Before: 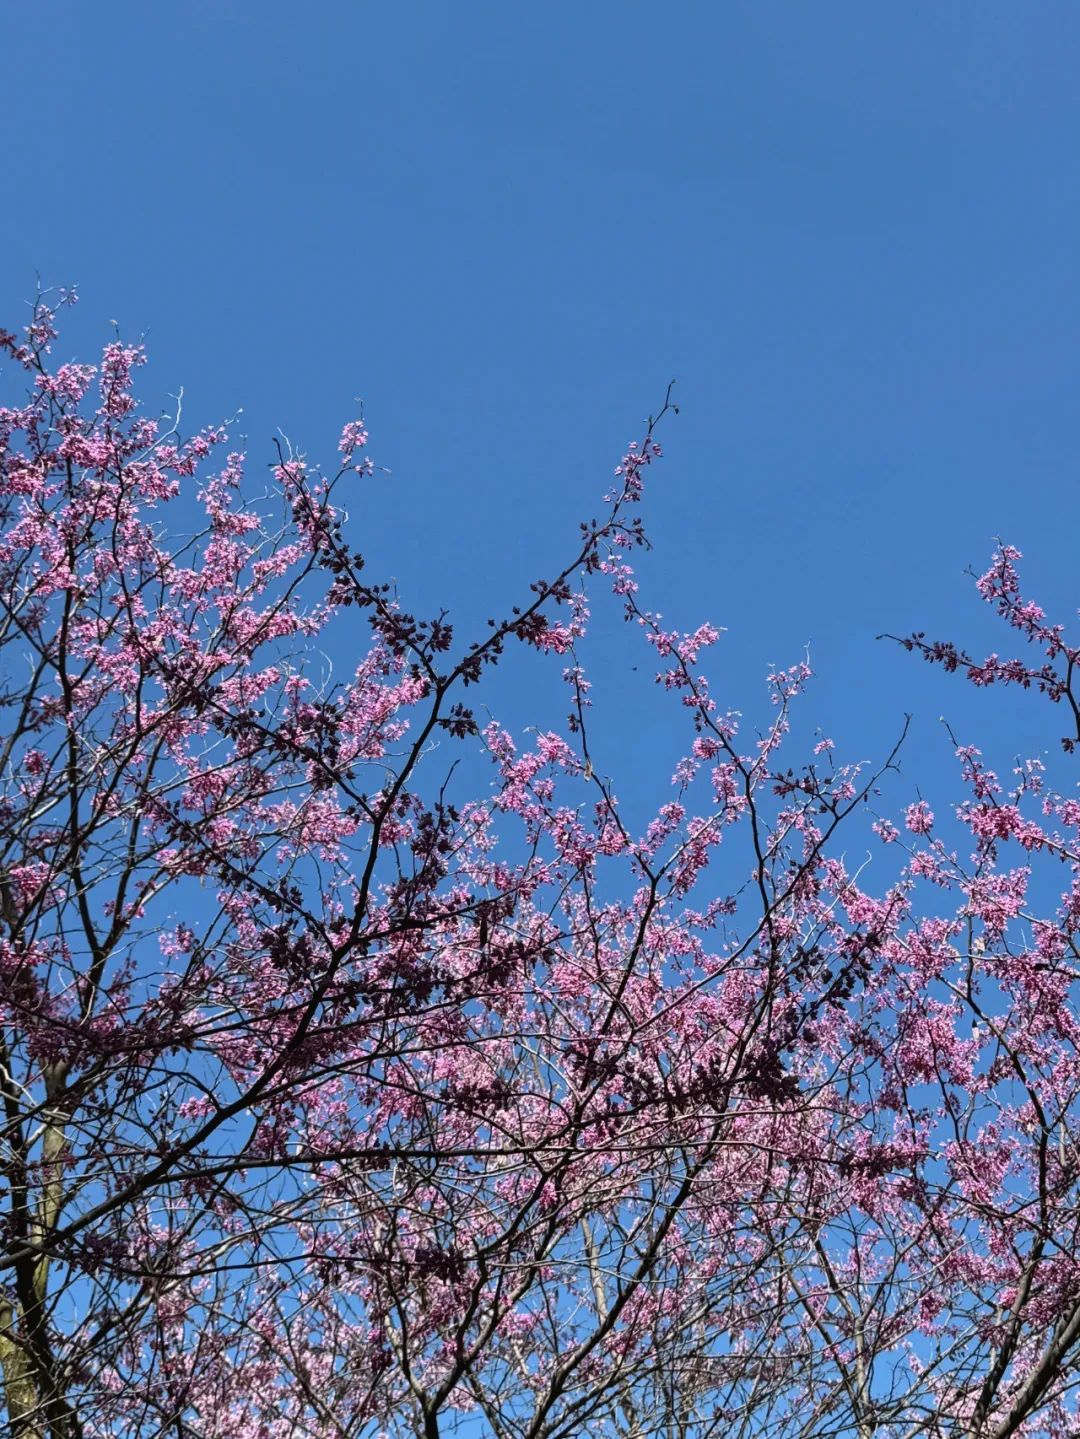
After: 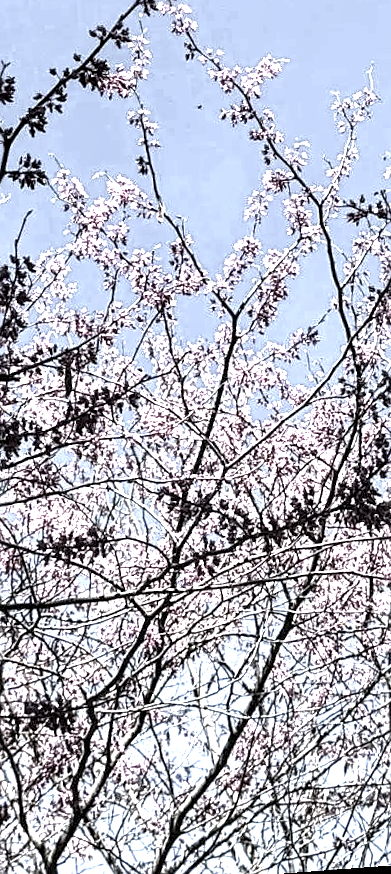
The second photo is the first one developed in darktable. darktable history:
sharpen: on, module defaults
exposure: black level correction 0, exposure 1.75 EV, compensate exposure bias true, compensate highlight preservation false
crop: left 40.878%, top 39.176%, right 25.993%, bottom 3.081%
white balance: red 0.98, blue 1.034
local contrast: highlights 80%, shadows 57%, detail 175%, midtone range 0.602
color correction: saturation 0.3
rotate and perspective: rotation -4.25°, automatic cropping off
